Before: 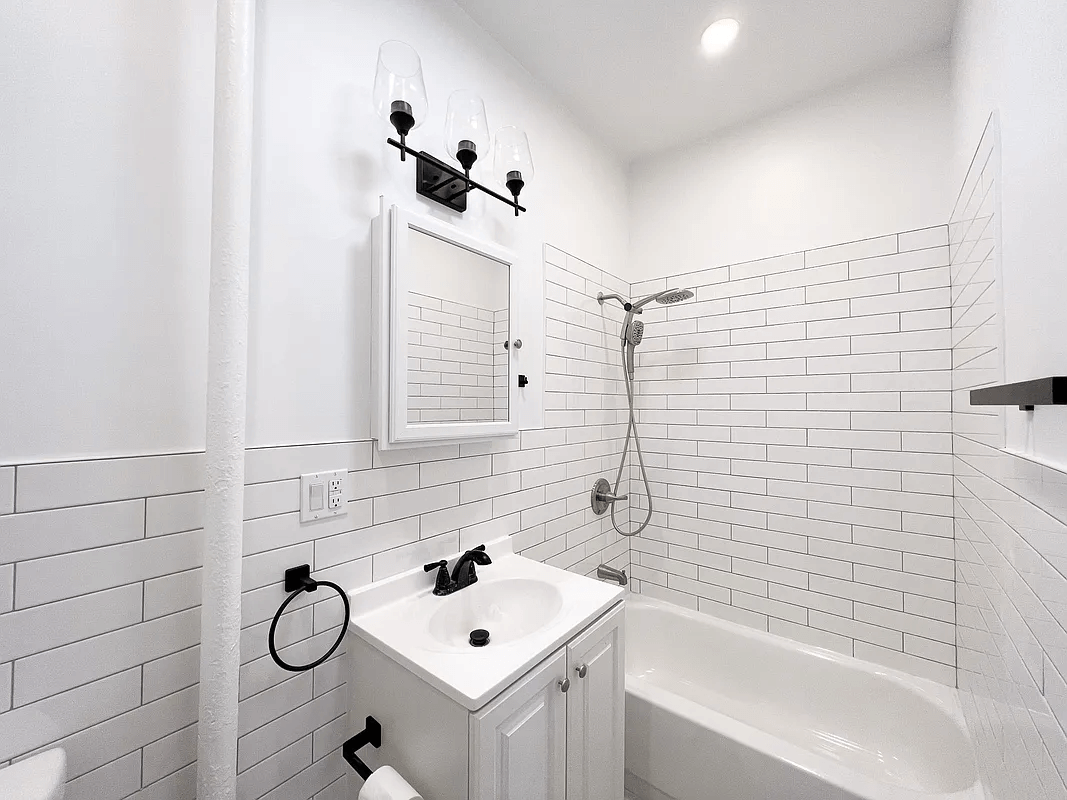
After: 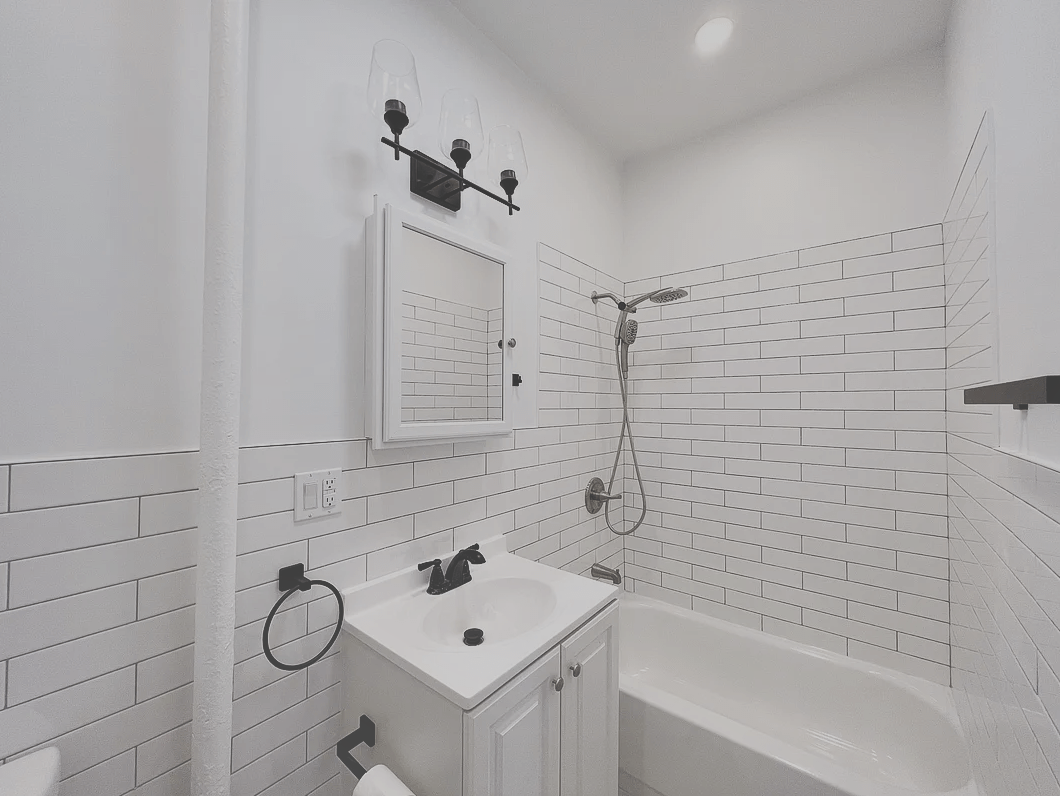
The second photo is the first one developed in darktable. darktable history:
exposure: black level correction -0.087, compensate highlight preservation false
color balance rgb: perceptual saturation grading › global saturation 20%, perceptual saturation grading › highlights -25%, perceptual saturation grading › shadows 50%
shadows and highlights: low approximation 0.01, soften with gaussian
crop and rotate: left 0.614%, top 0.179%, bottom 0.309%
filmic rgb: black relative exposure -7.65 EV, white relative exposure 4.56 EV, hardness 3.61
